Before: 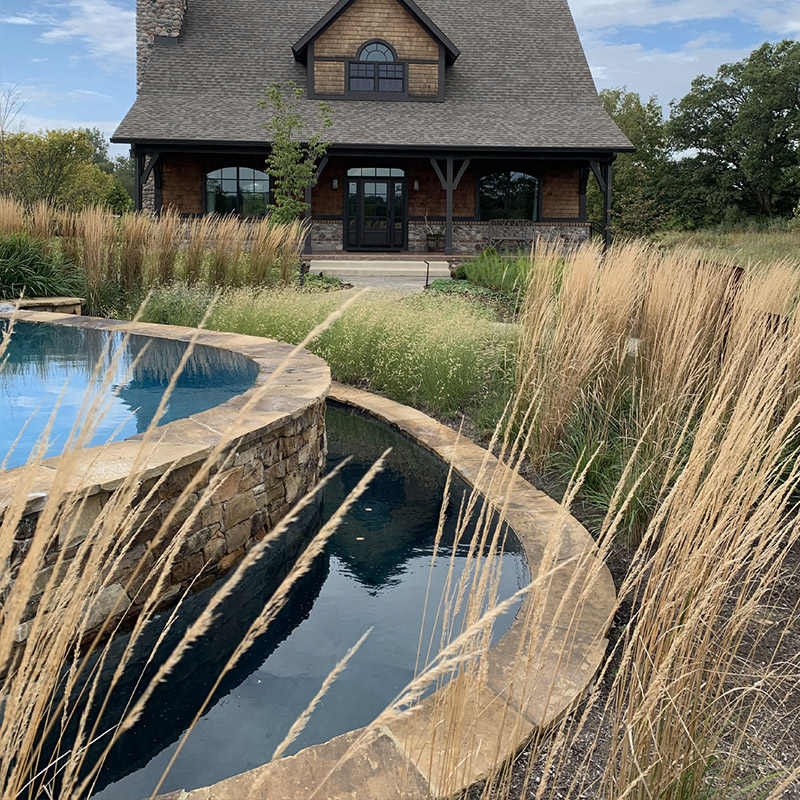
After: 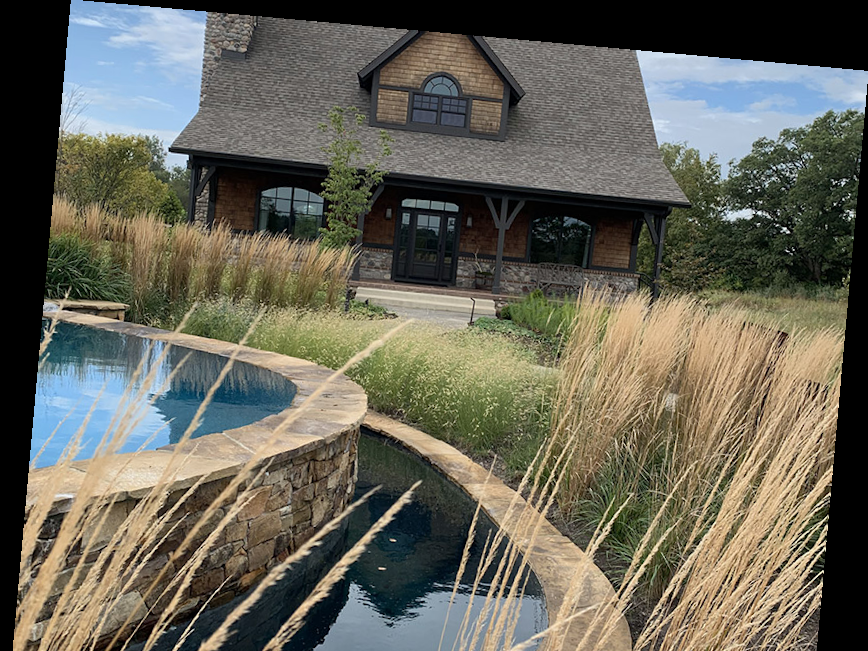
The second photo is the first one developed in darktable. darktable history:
crop: bottom 24.967%
white balance: emerald 1
rotate and perspective: rotation 5.12°, automatic cropping off
